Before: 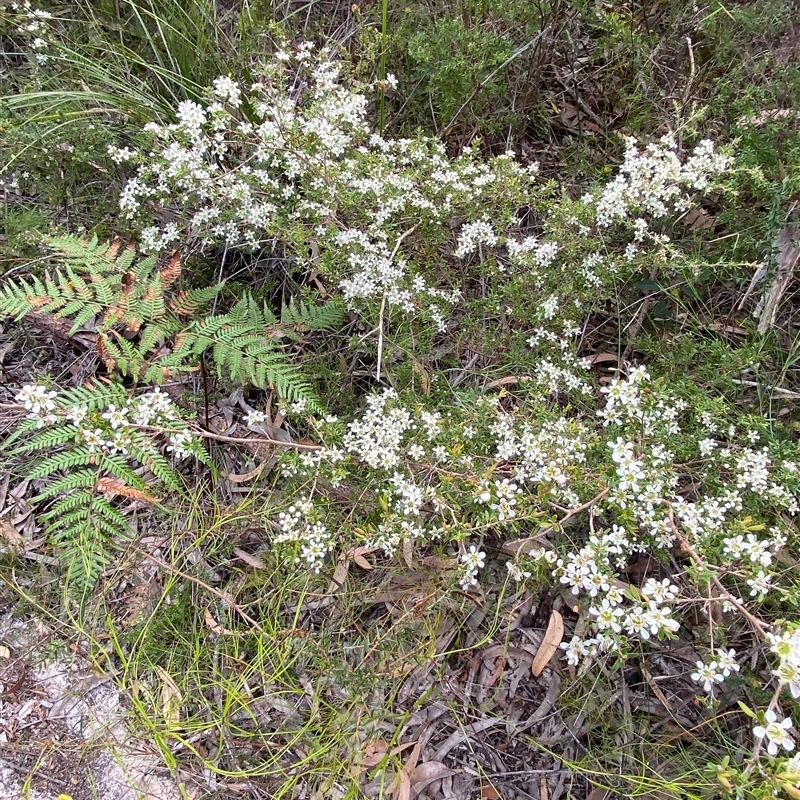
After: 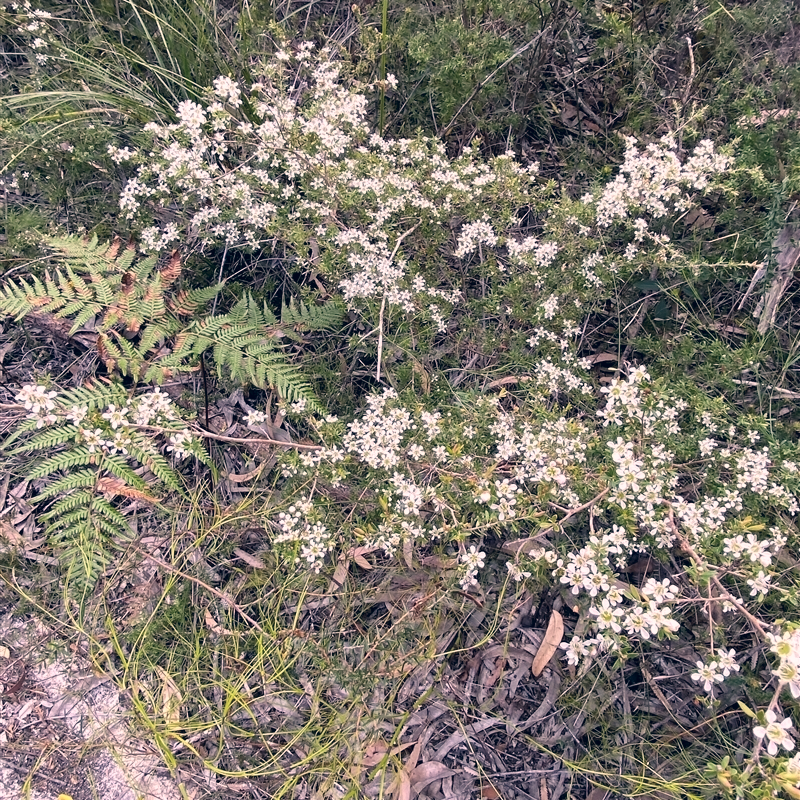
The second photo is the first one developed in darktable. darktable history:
color correction: highlights a* 13.94, highlights b* 6.06, shadows a* -5.92, shadows b* -15.73, saturation 0.85
